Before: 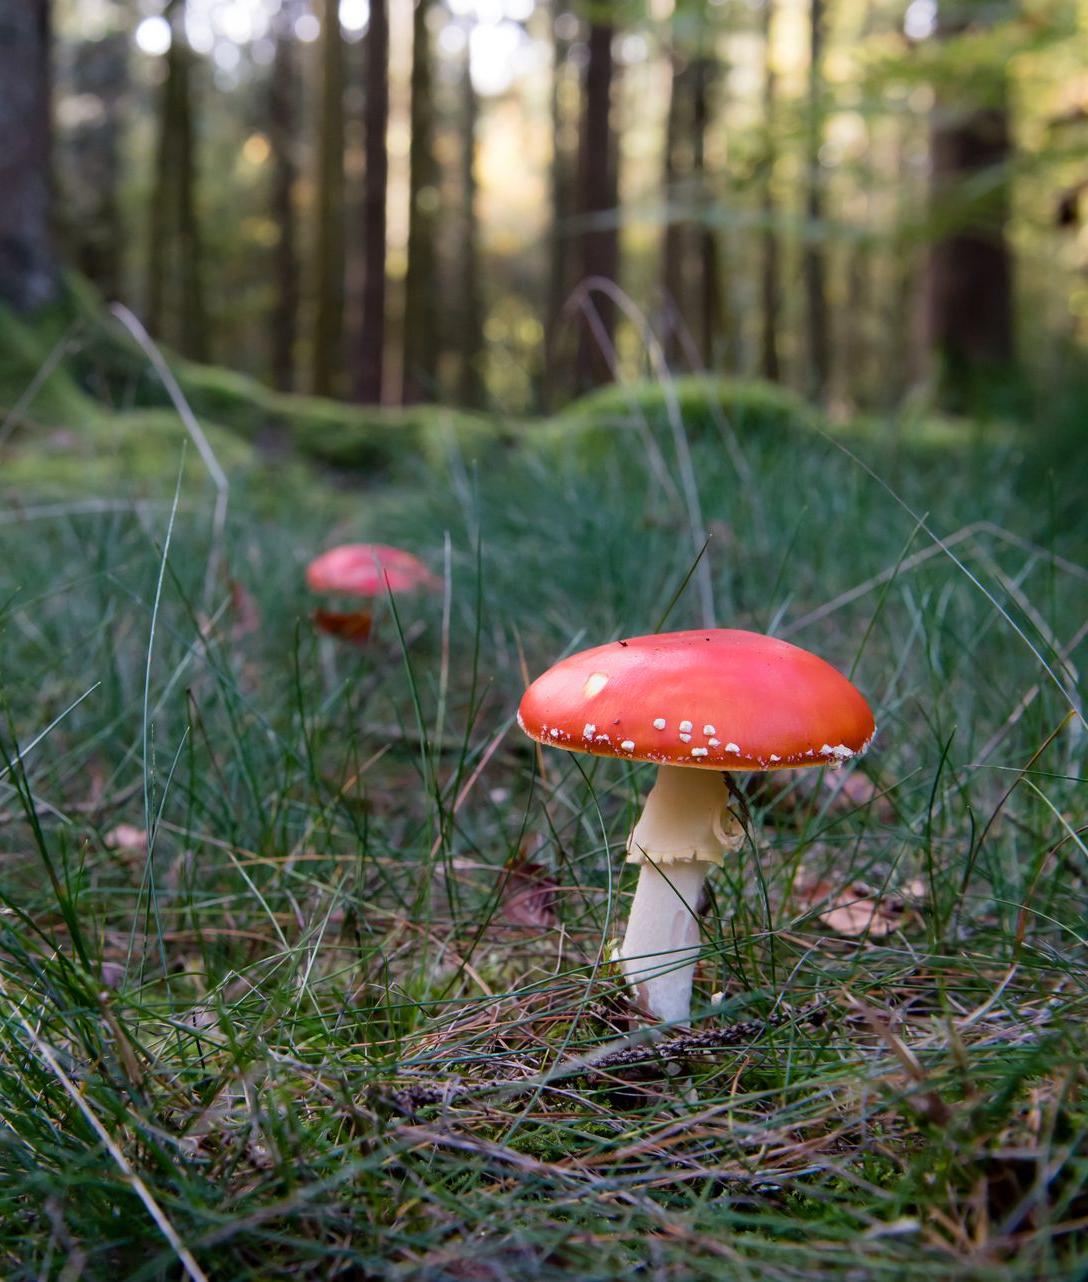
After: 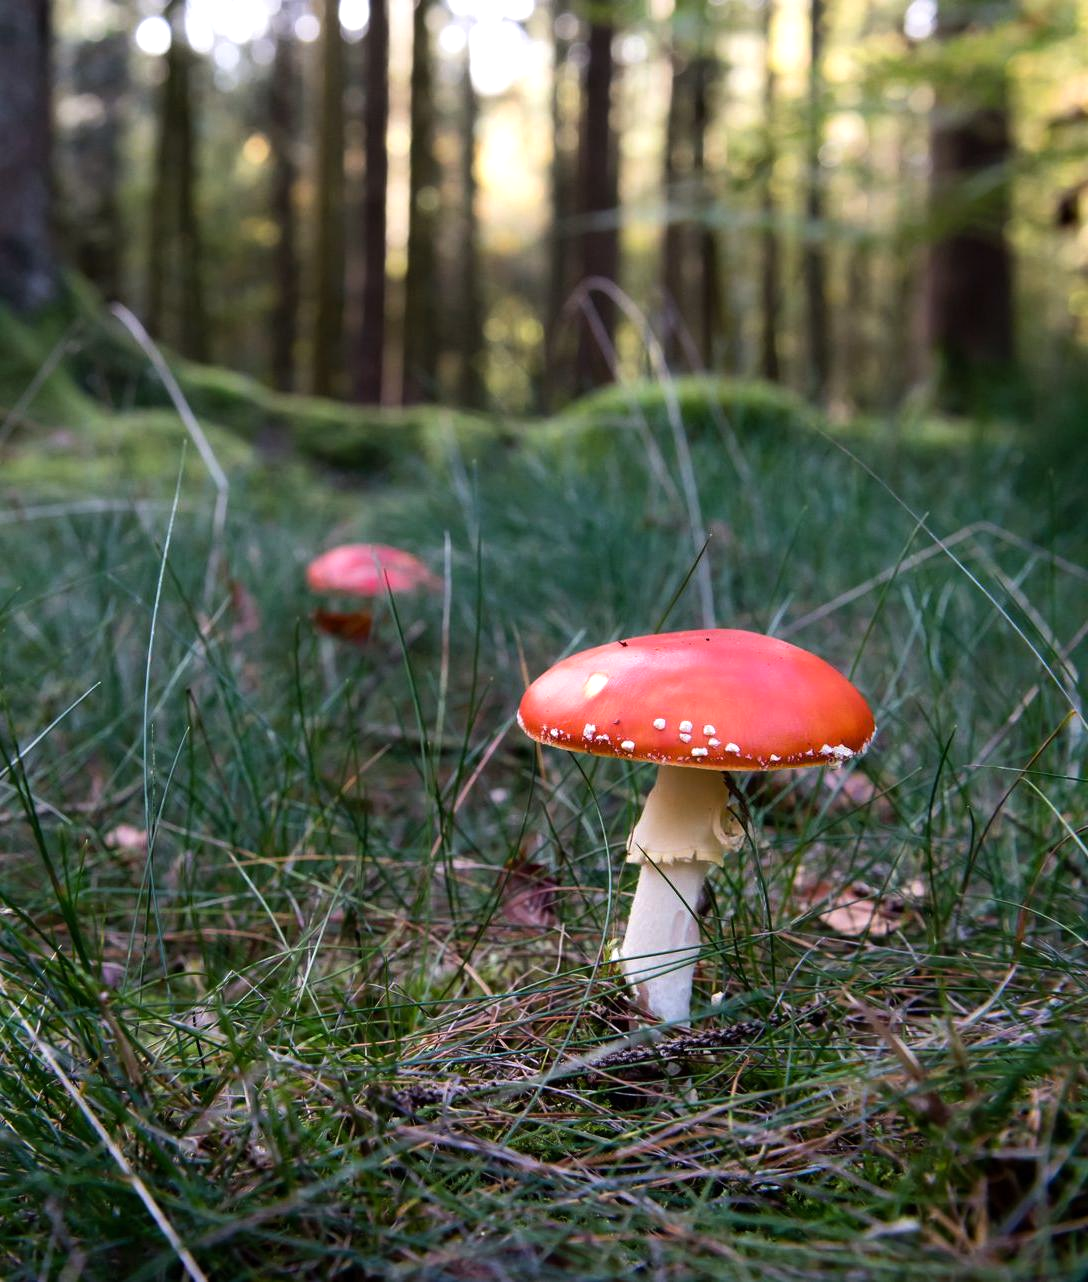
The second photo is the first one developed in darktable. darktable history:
tone equalizer: -8 EV -0.4 EV, -7 EV -0.425 EV, -6 EV -0.295 EV, -5 EV -0.186 EV, -3 EV 0.209 EV, -2 EV 0.343 EV, -1 EV 0.41 EV, +0 EV 0.405 EV, edges refinement/feathering 500, mask exposure compensation -1.57 EV, preserve details no
